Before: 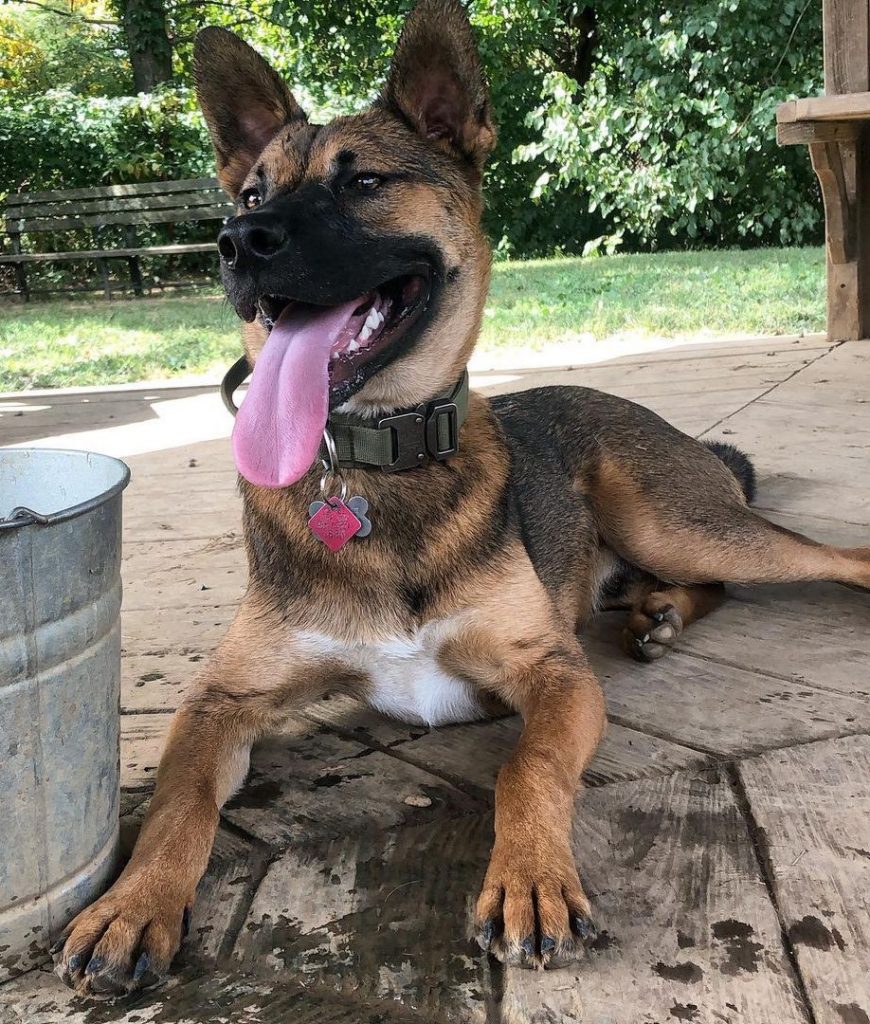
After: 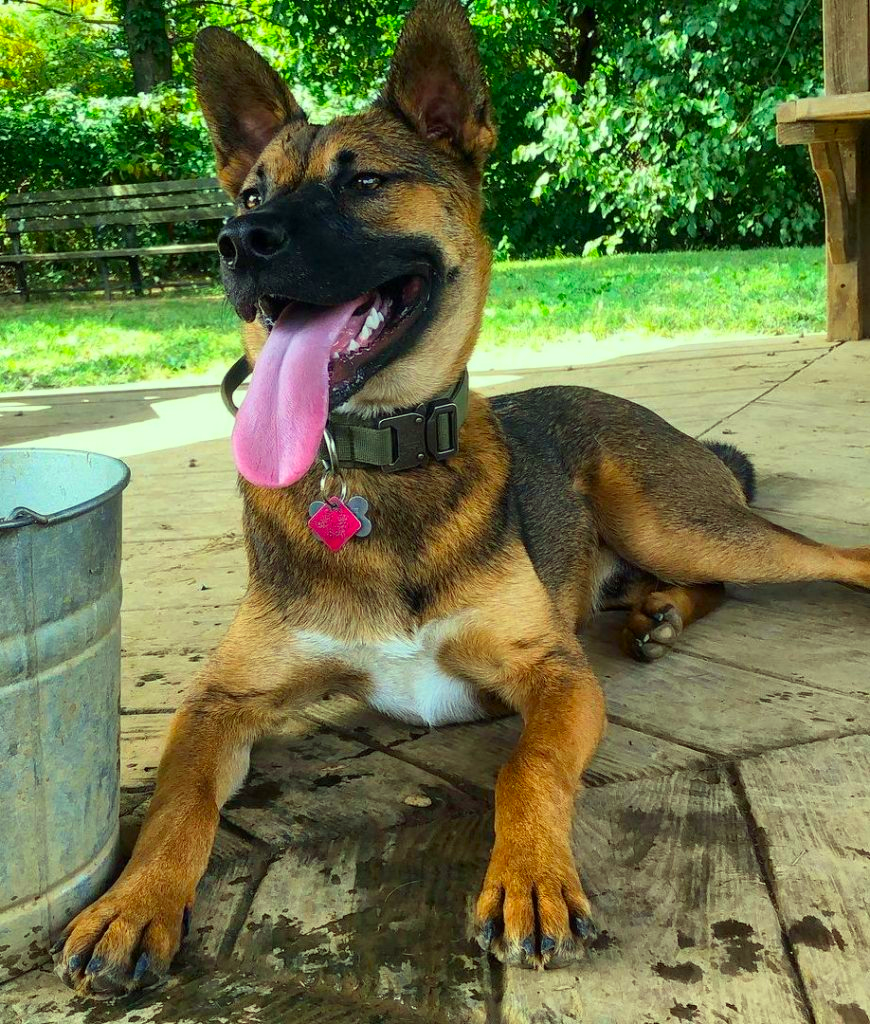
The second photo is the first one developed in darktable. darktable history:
color correction: highlights a* -10.77, highlights b* 9.8, saturation 1.72
tone equalizer: on, module defaults
